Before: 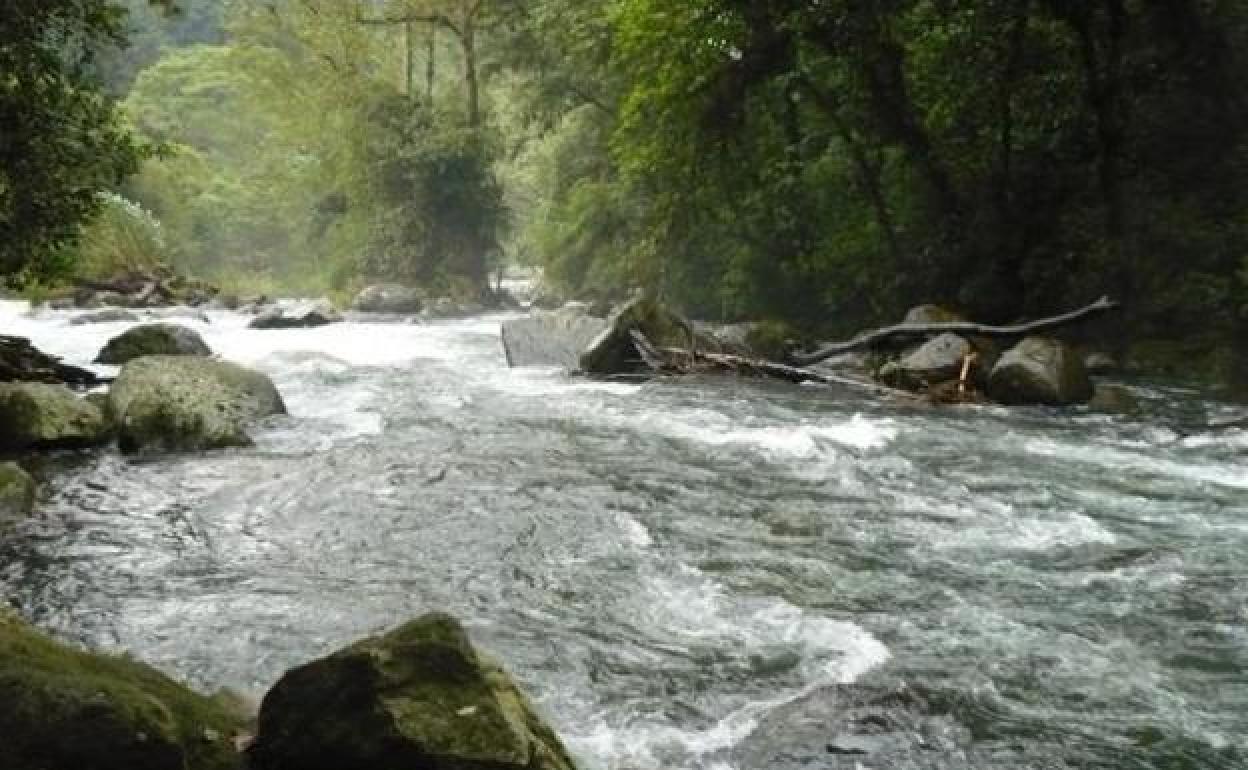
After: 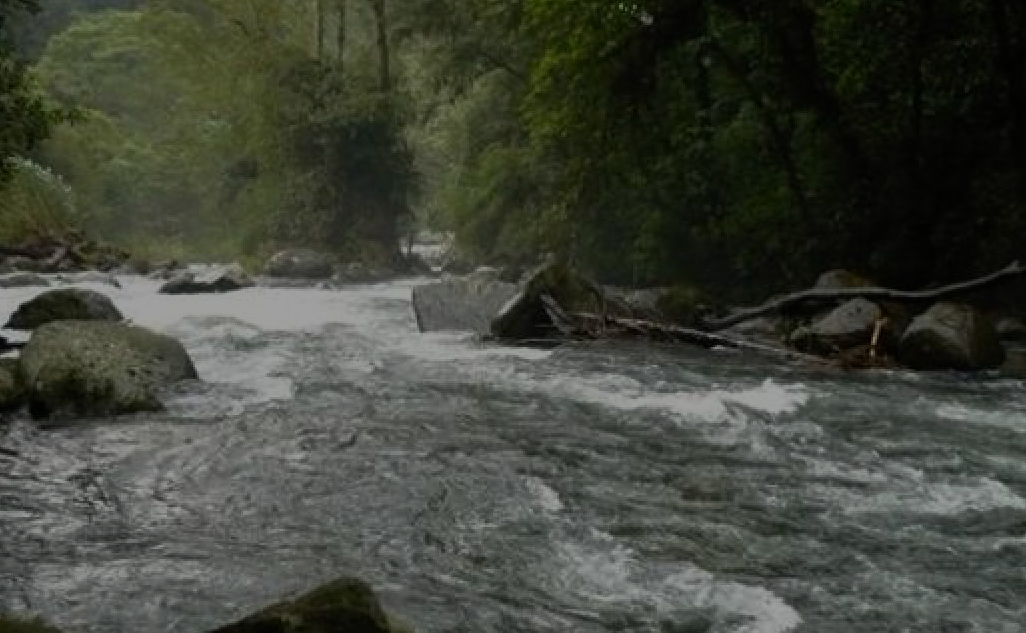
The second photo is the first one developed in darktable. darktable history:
tone equalizer: -8 EV -1.96 EV, -7 EV -1.98 EV, -6 EV -1.96 EV, -5 EV -1.99 EV, -4 EV -2 EV, -3 EV -1.98 EV, -2 EV -1.97 EV, -1 EV -1.62 EV, +0 EV -1.98 EV, edges refinement/feathering 500, mask exposure compensation -1.57 EV, preserve details no
crop and rotate: left 7.203%, top 4.595%, right 10.517%, bottom 13.172%
exposure: black level correction 0.001, exposure 0.136 EV, compensate exposure bias true, compensate highlight preservation false
